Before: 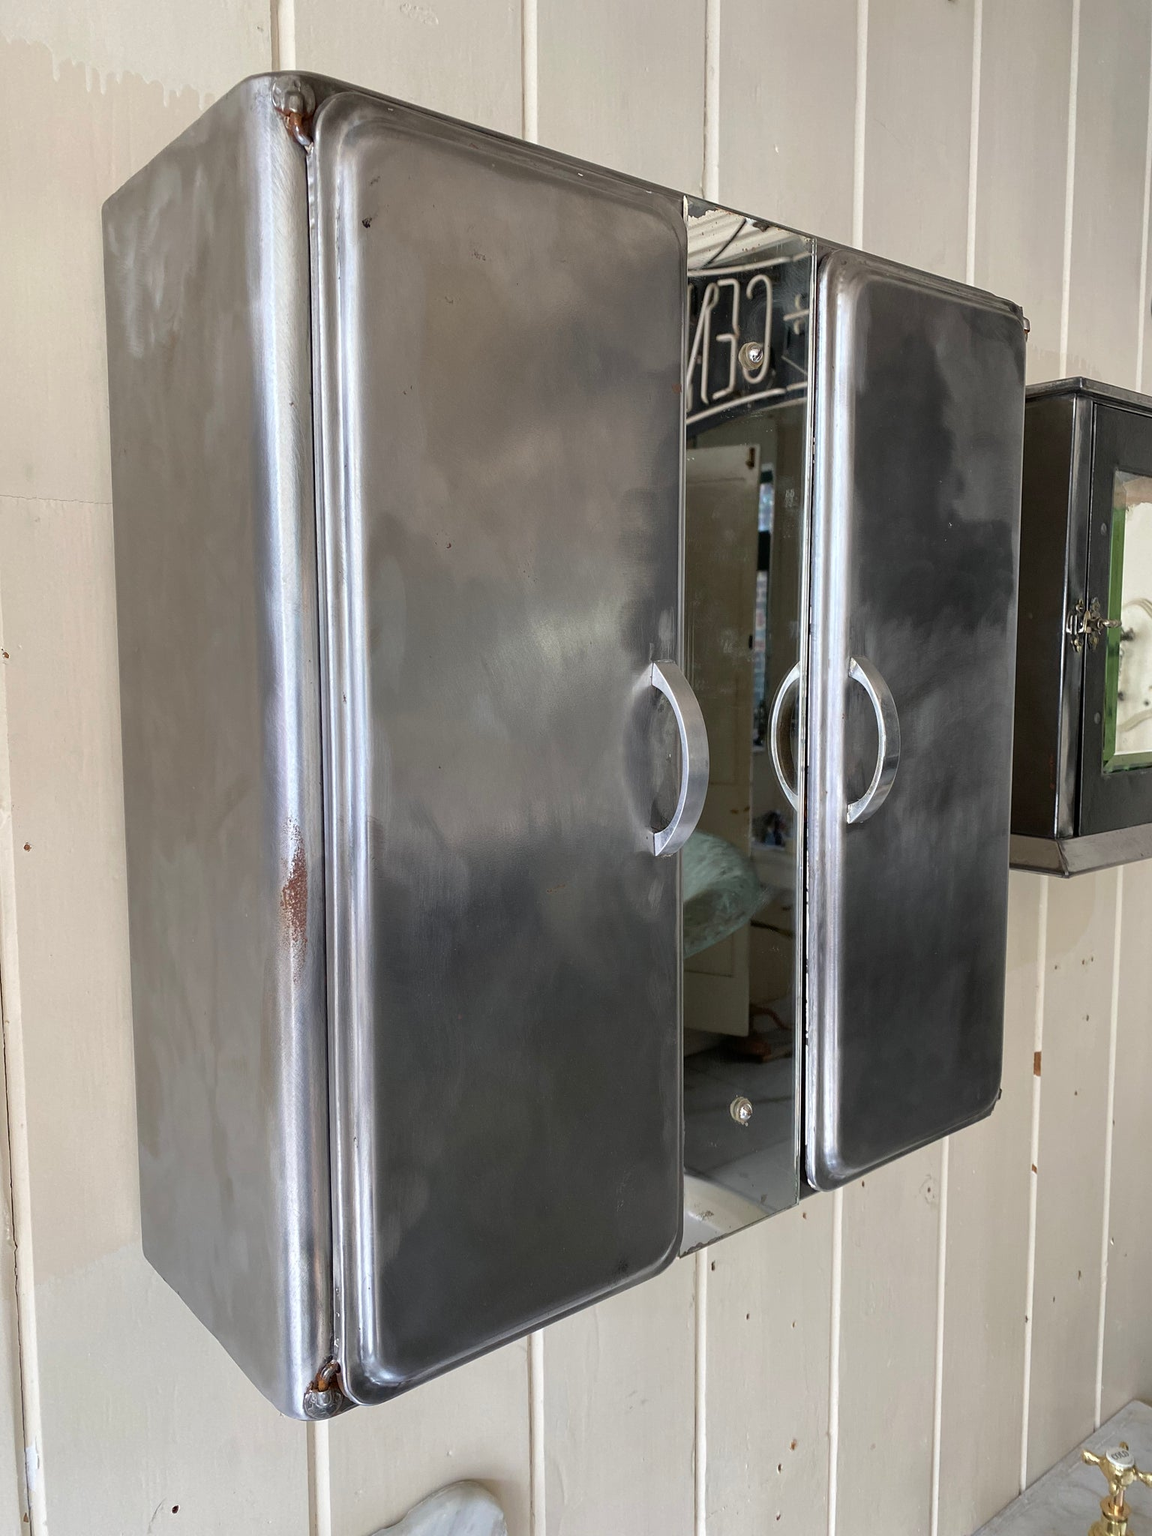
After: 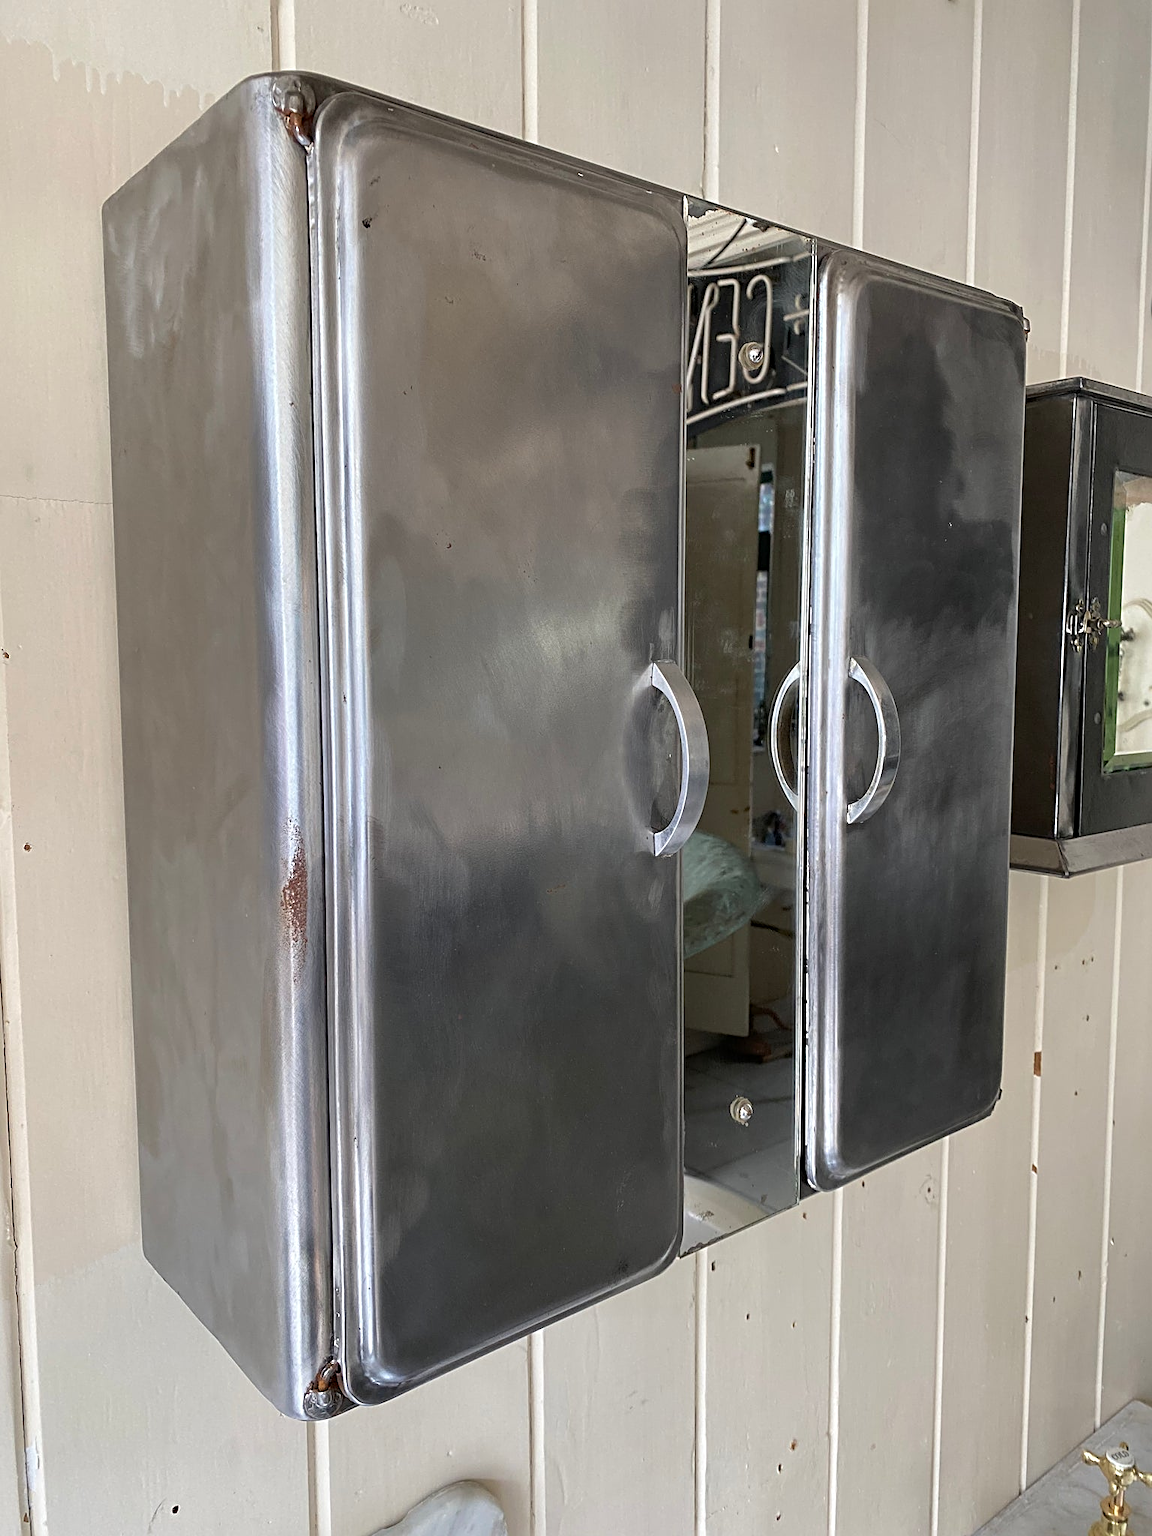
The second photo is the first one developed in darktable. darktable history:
color zones: curves: ch0 [(0, 0.5) (0.143, 0.5) (0.286, 0.5) (0.429, 0.495) (0.571, 0.437) (0.714, 0.44) (0.857, 0.496) (1, 0.5)]
sharpen: radius 3.137
